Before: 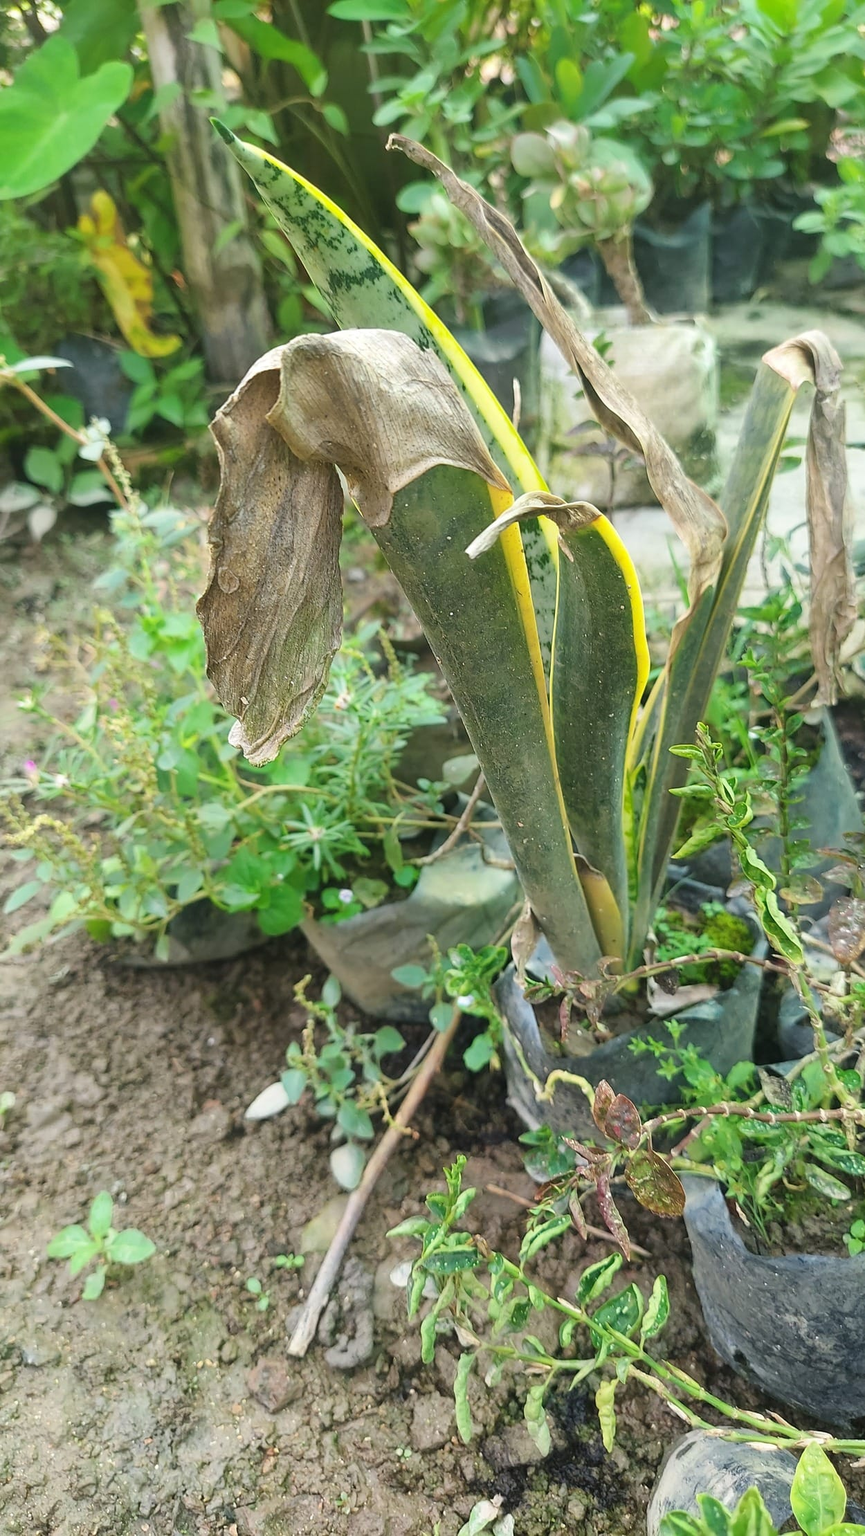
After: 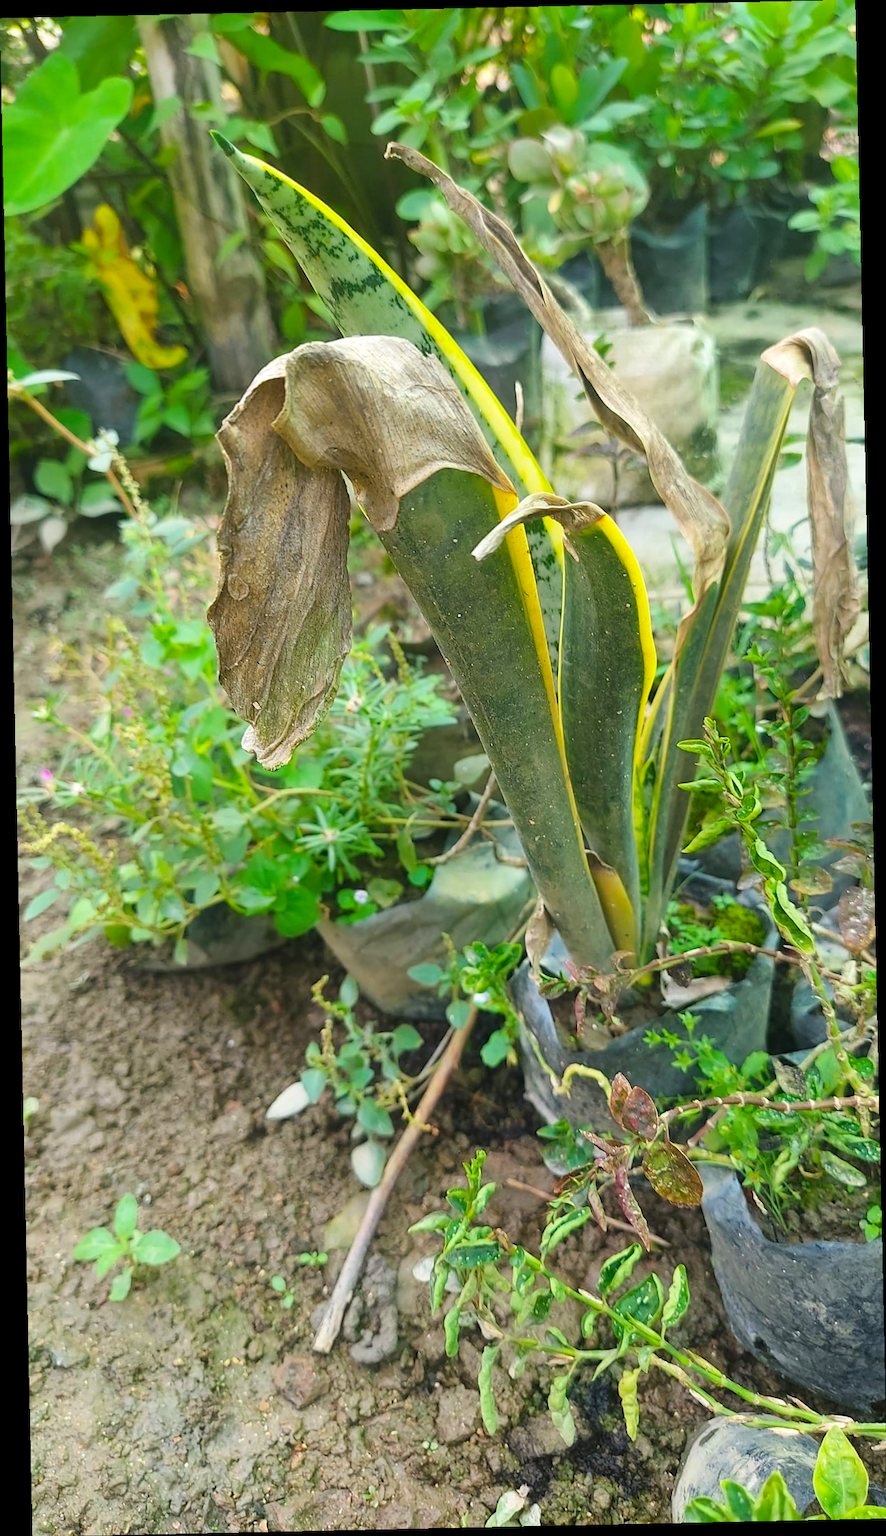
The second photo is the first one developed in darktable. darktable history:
color balance rgb: perceptual saturation grading › global saturation 20%, global vibrance 20%
rotate and perspective: rotation -1.24°, automatic cropping off
